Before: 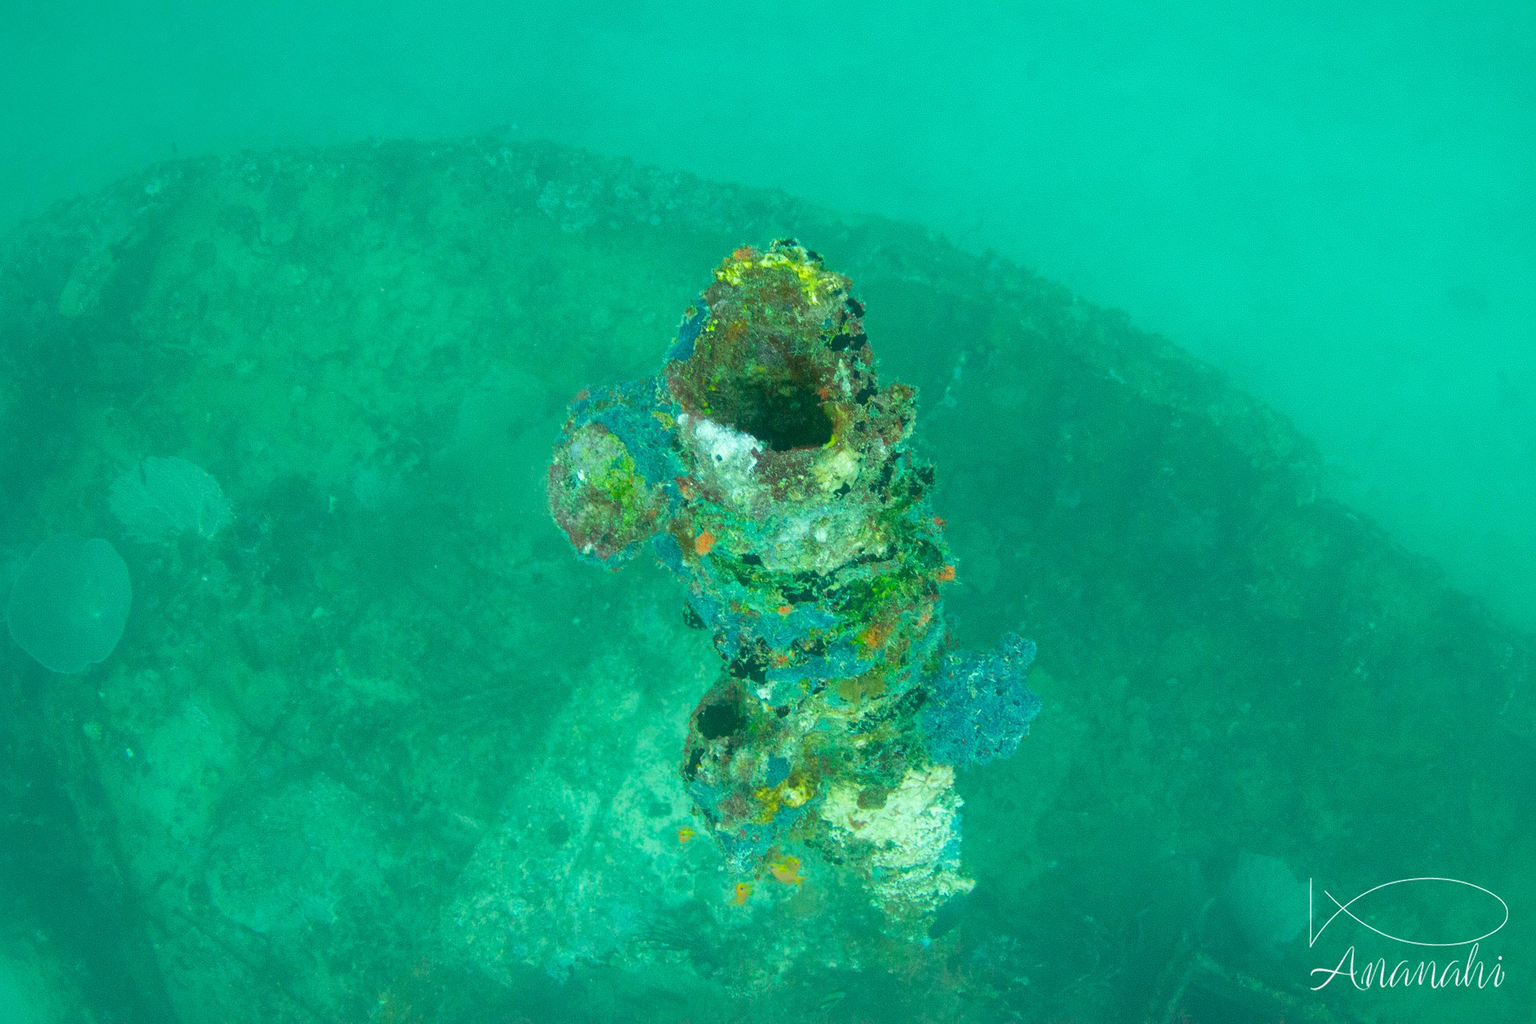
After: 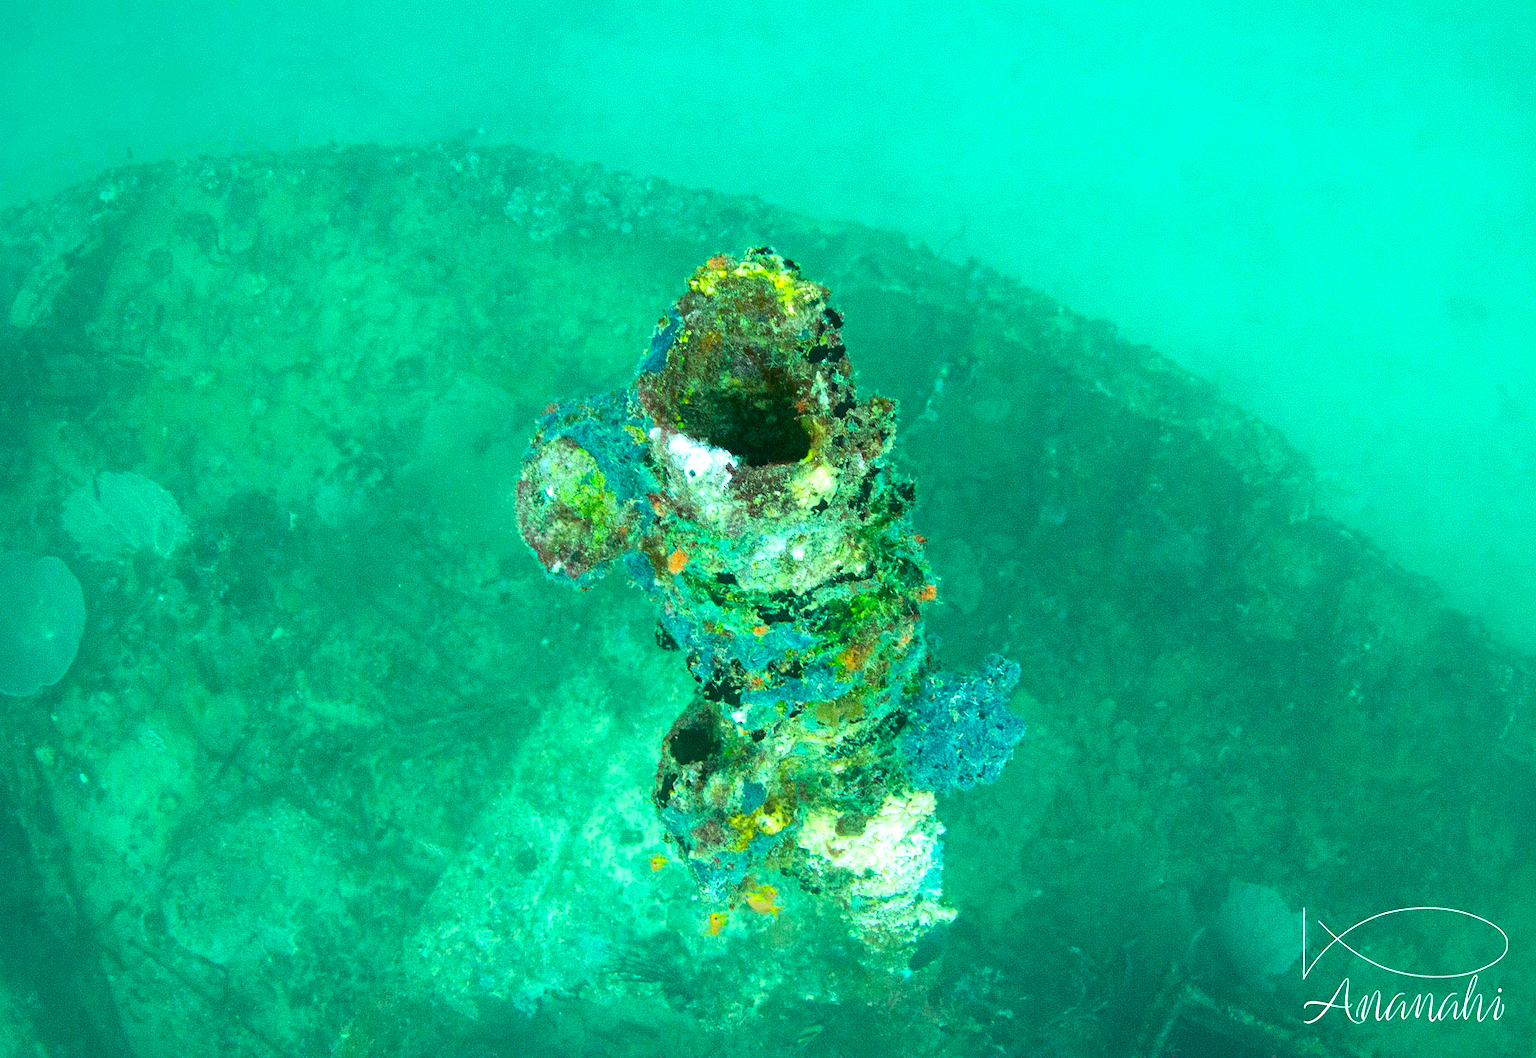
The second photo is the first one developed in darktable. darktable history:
crop and rotate: left 3.238%
exposure: black level correction 0.009, exposure 0.119 EV, compensate highlight preservation false
haze removal: strength 0.29, distance 0.25, compatibility mode true, adaptive false
tone equalizer: -8 EV -0.75 EV, -7 EV -0.7 EV, -6 EV -0.6 EV, -5 EV -0.4 EV, -3 EV 0.4 EV, -2 EV 0.6 EV, -1 EV 0.7 EV, +0 EV 0.75 EV, edges refinement/feathering 500, mask exposure compensation -1.57 EV, preserve details no
